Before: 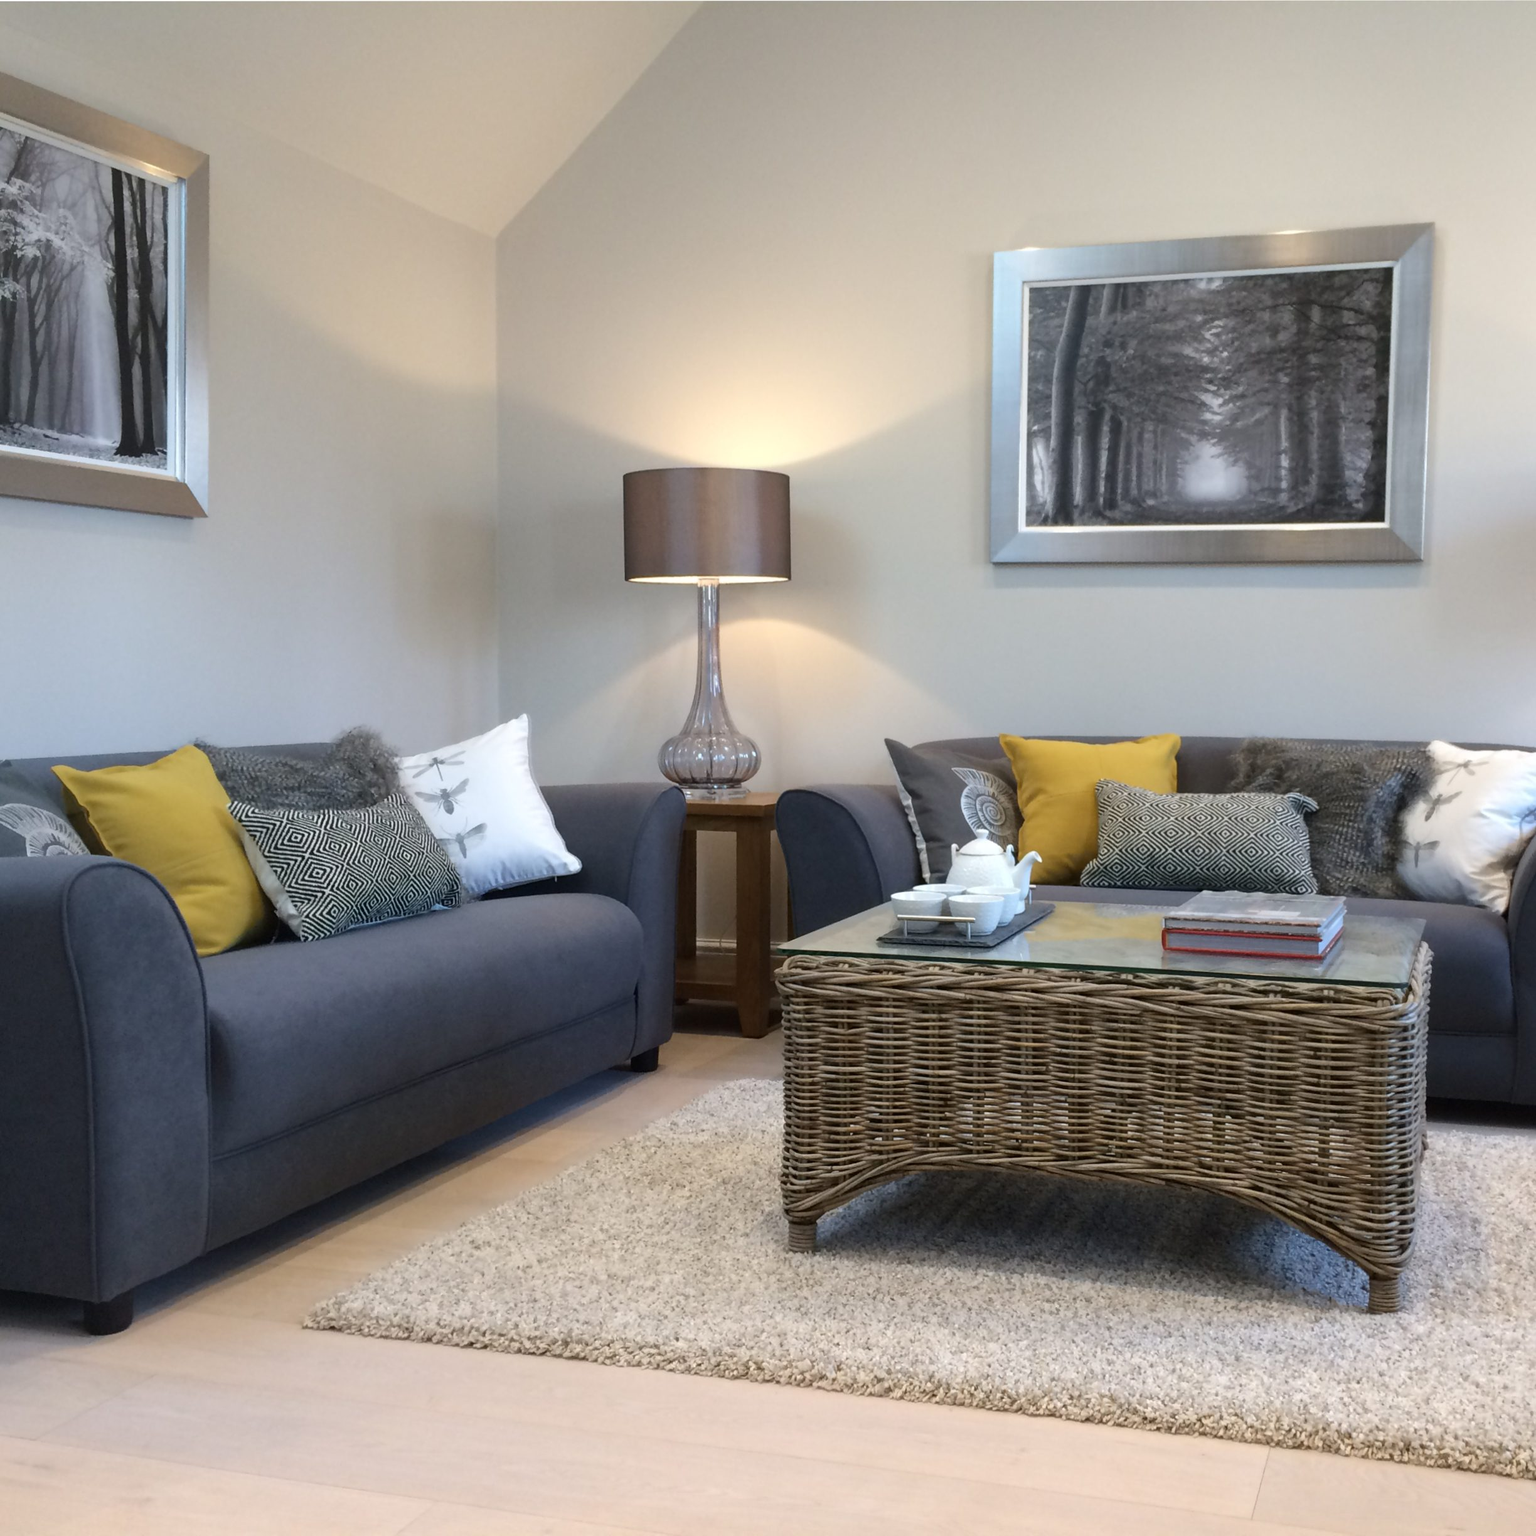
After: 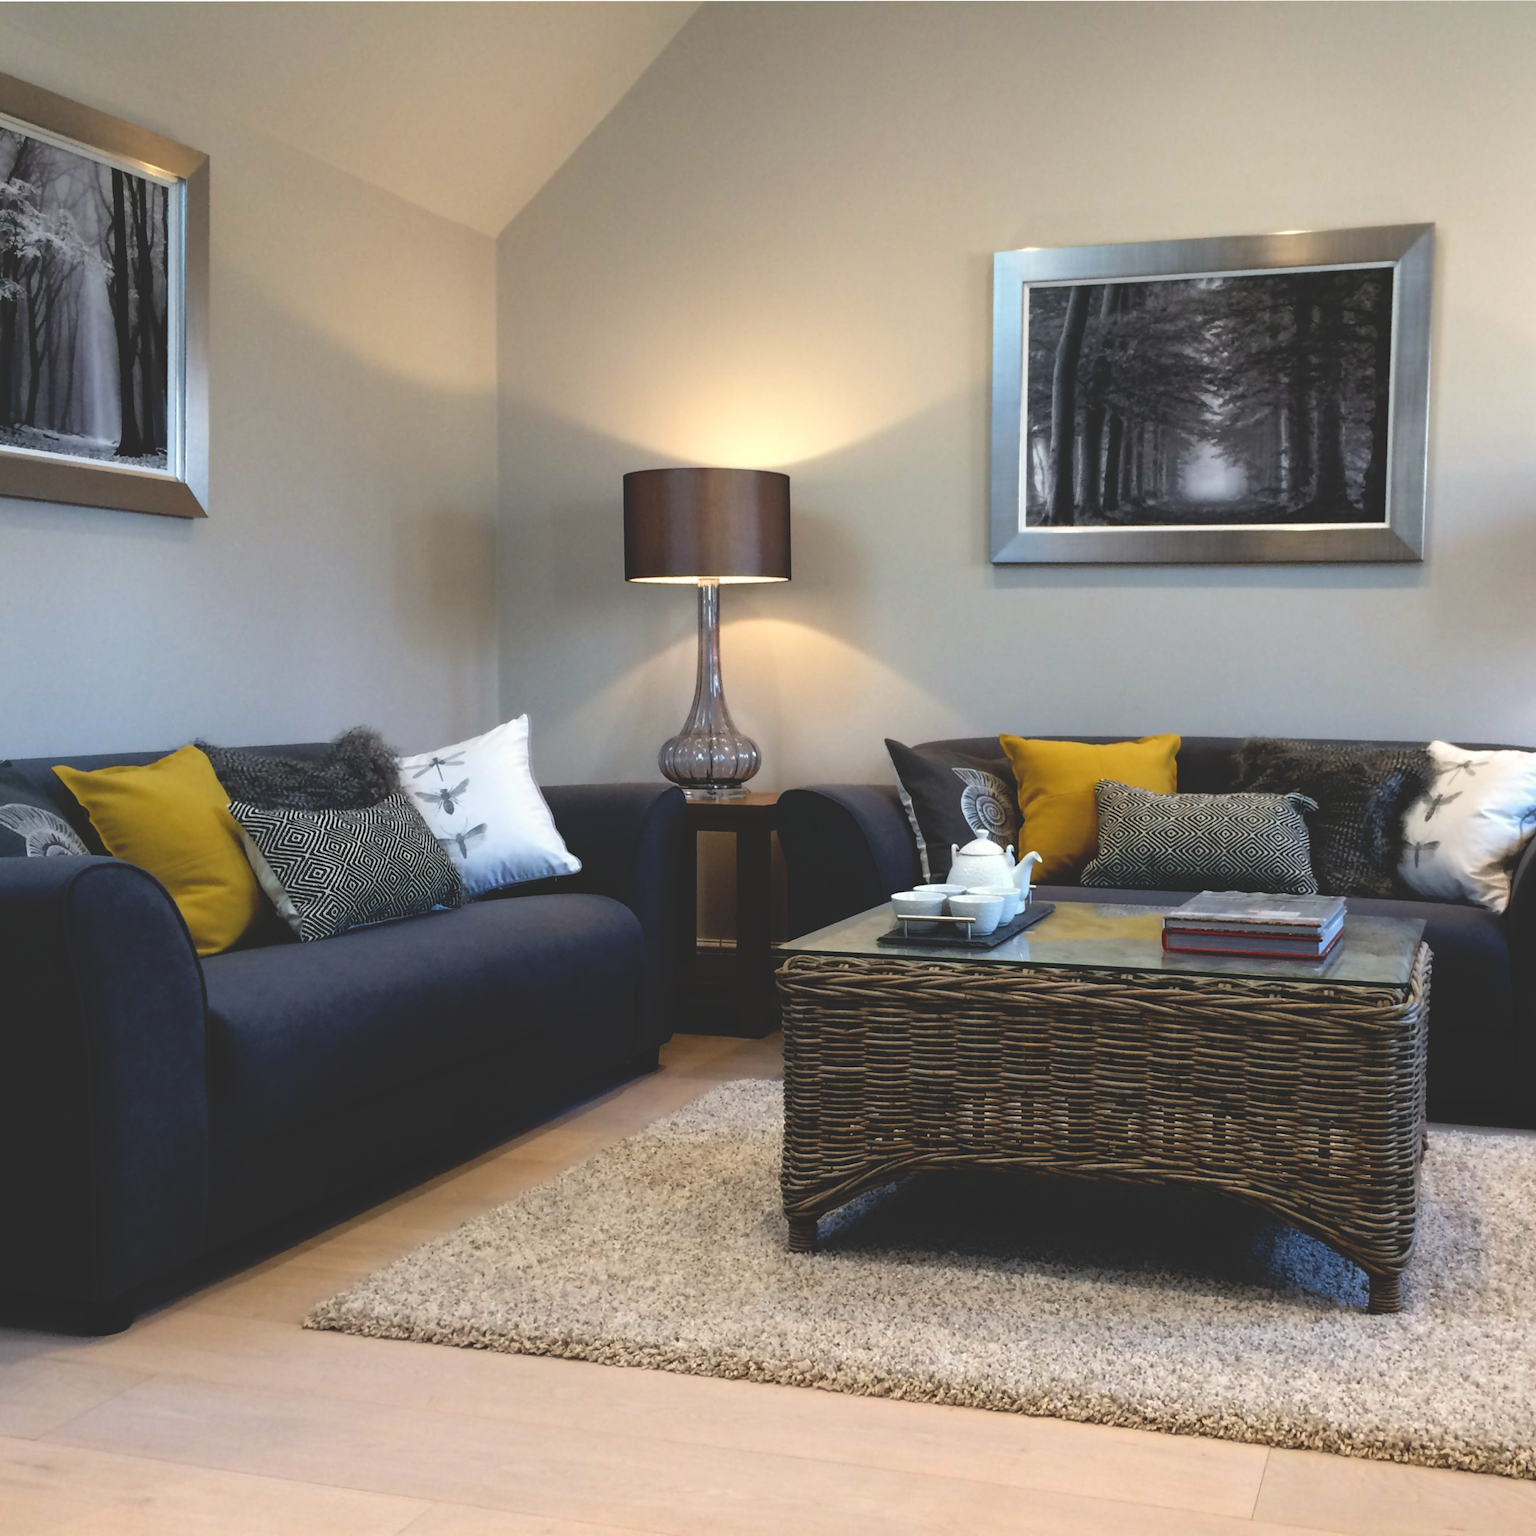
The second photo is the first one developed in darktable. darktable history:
base curve: curves: ch0 [(0, 0.02) (0.083, 0.036) (1, 1)], preserve colors none
white balance: red 1.009, blue 0.985
